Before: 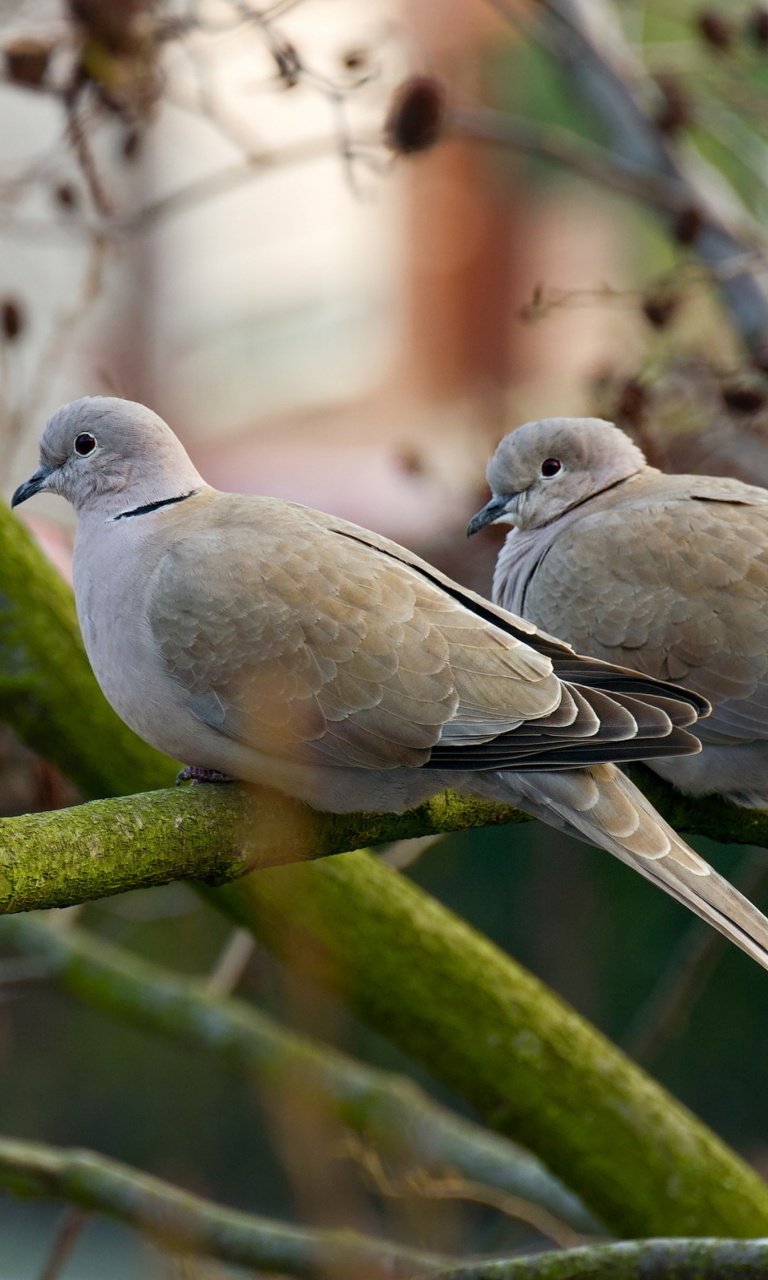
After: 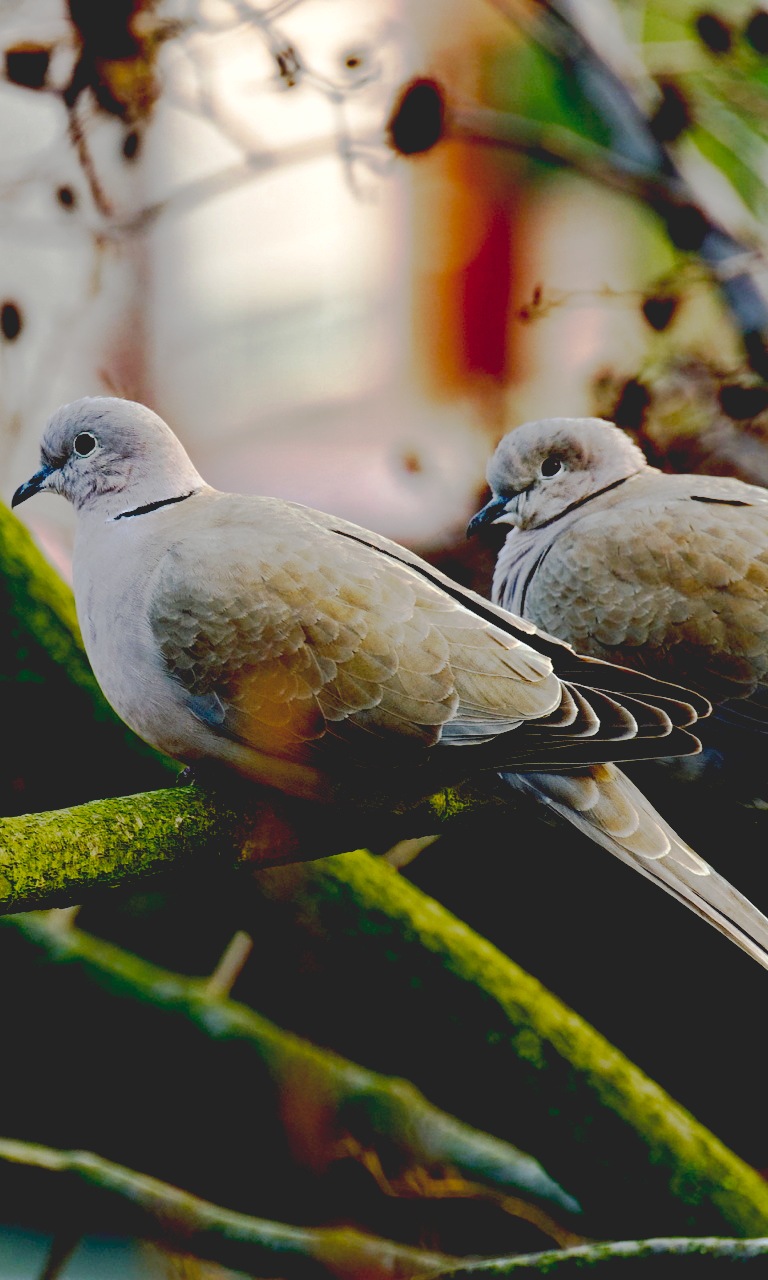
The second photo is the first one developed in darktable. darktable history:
contrast brightness saturation: brightness -0.093
base curve: curves: ch0 [(0.065, 0.026) (0.236, 0.358) (0.53, 0.546) (0.777, 0.841) (0.924, 0.992)], preserve colors none
